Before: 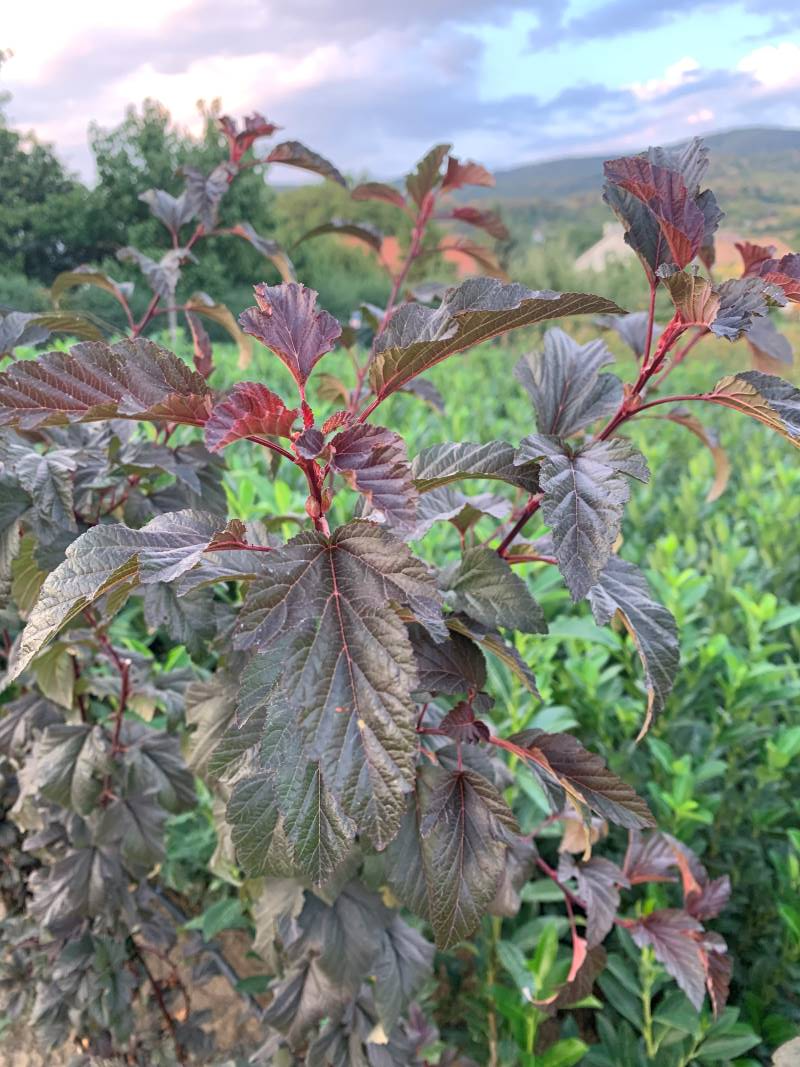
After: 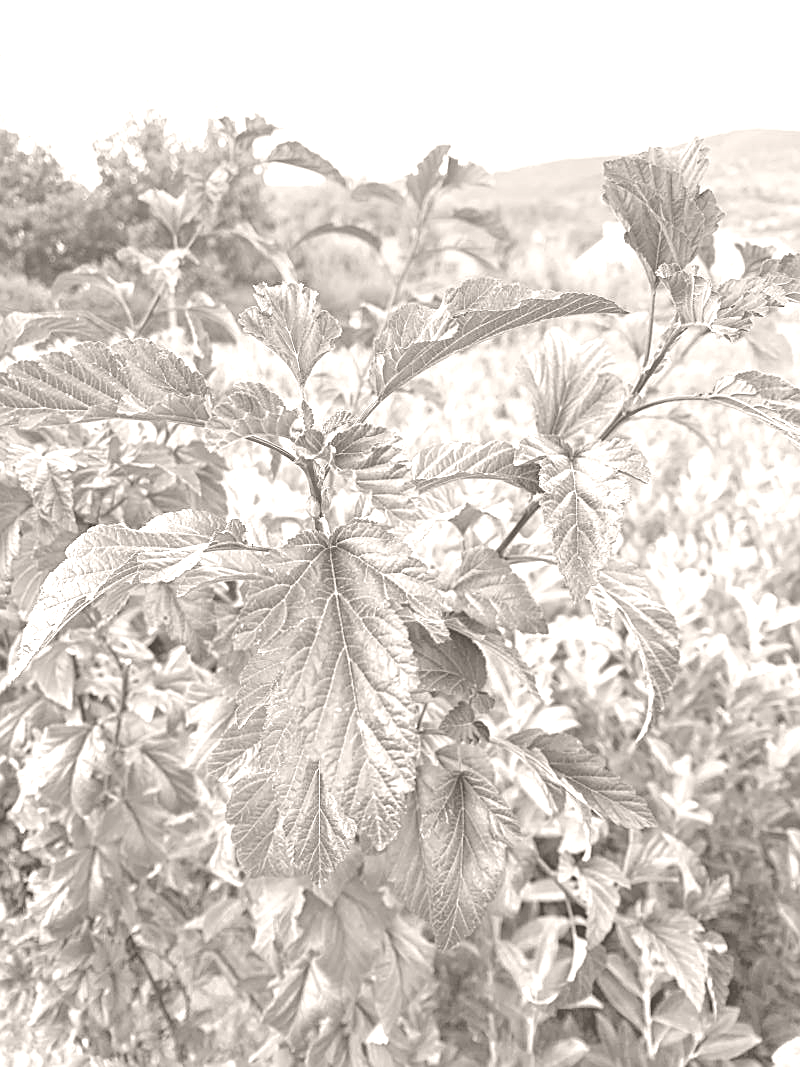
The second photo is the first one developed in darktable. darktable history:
sharpen: on, module defaults
colorize: hue 34.49°, saturation 35.33%, source mix 100%, lightness 55%, version 1
